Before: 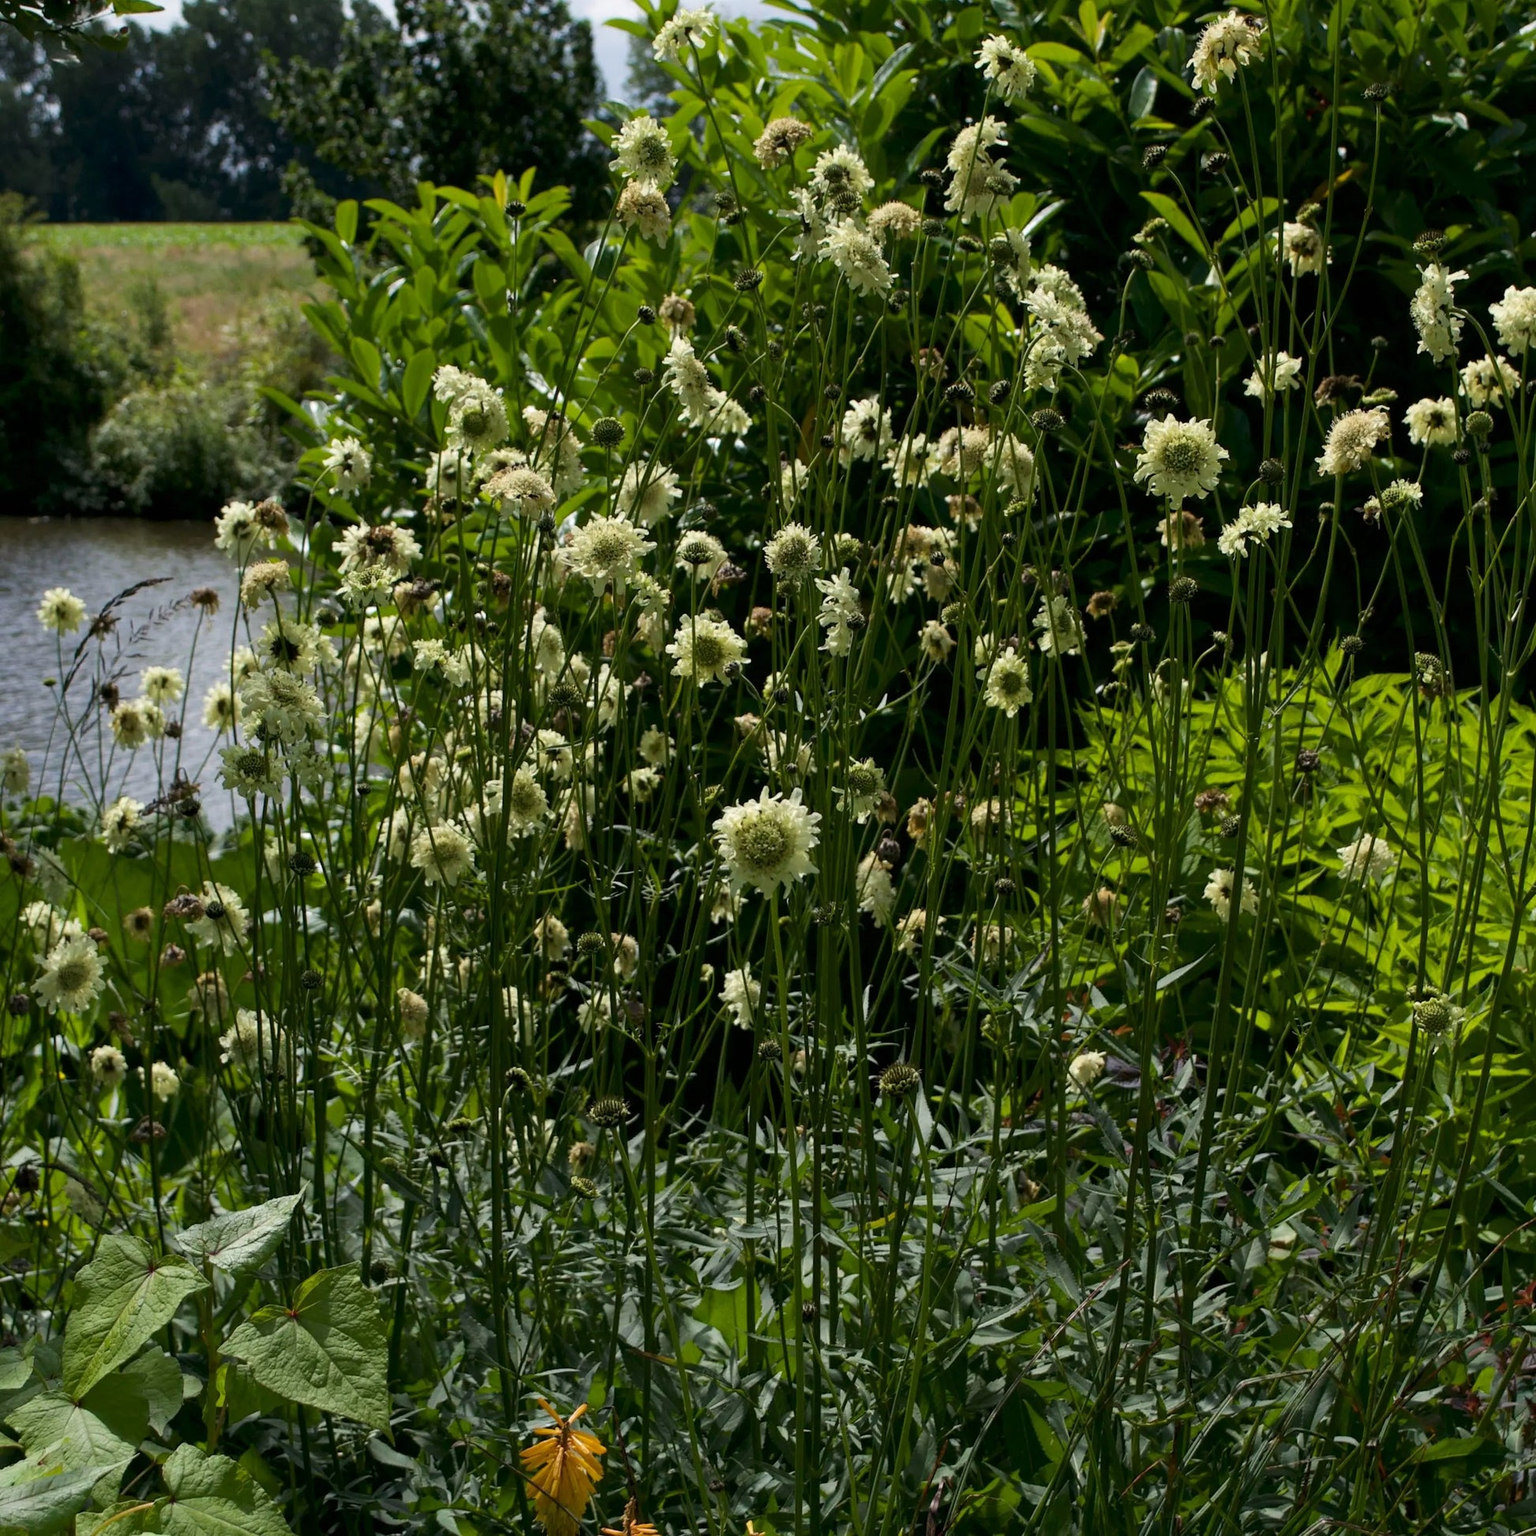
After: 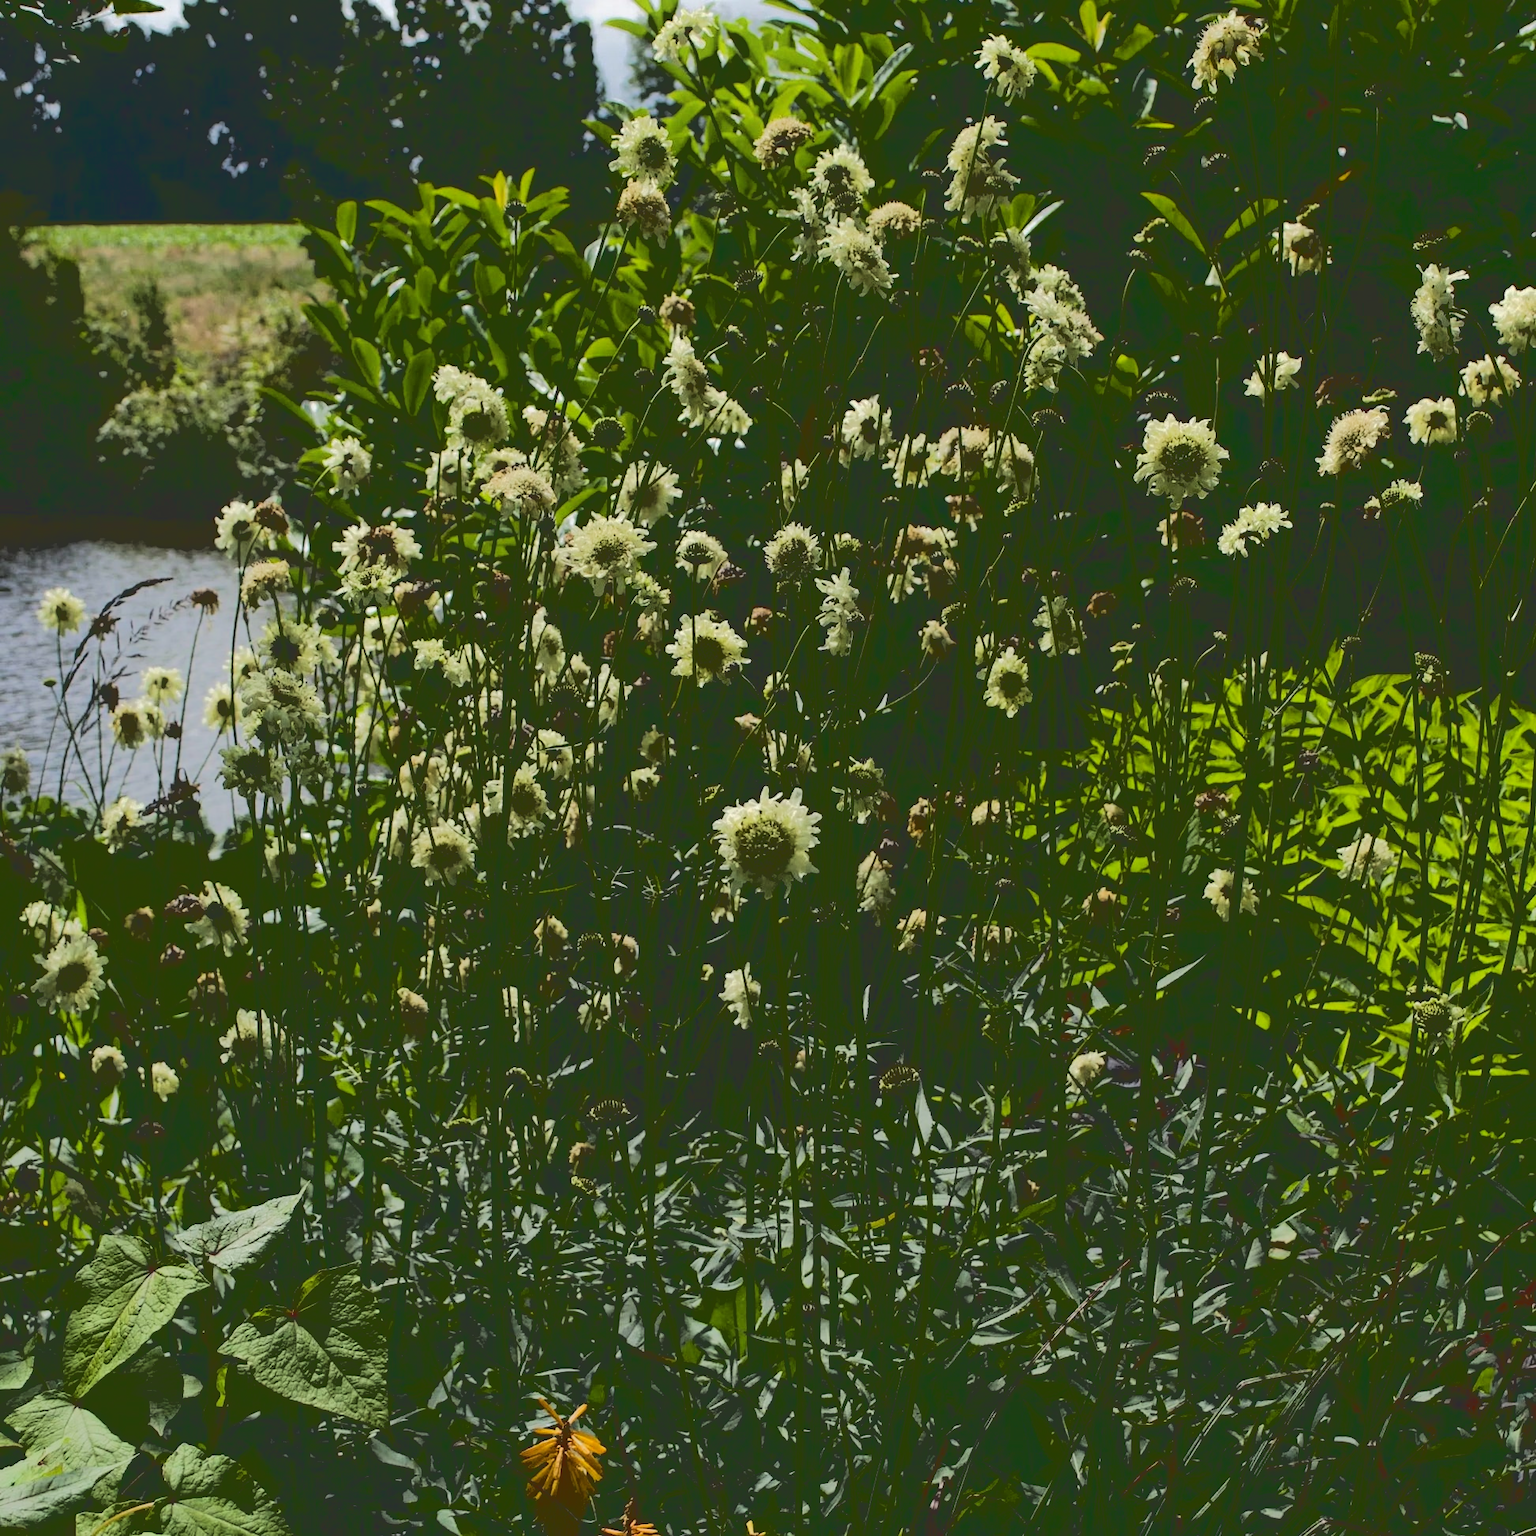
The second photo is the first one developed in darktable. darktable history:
base curve: curves: ch0 [(0.065, 0.026) (0.236, 0.358) (0.53, 0.546) (0.777, 0.841) (0.924, 0.992)], preserve colors average RGB
contrast equalizer: octaves 7, y [[0.6 ×6], [0.55 ×6], [0 ×6], [0 ×6], [0 ×6]], mix -0.3
